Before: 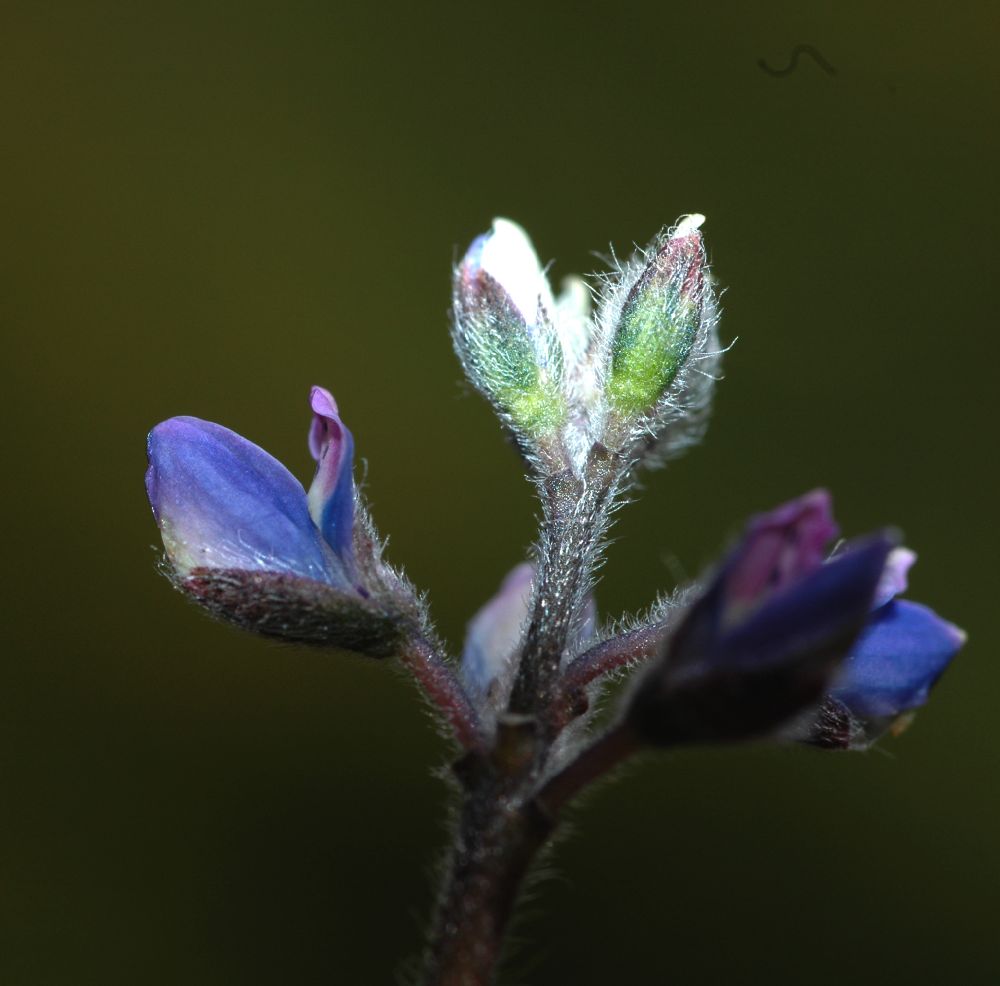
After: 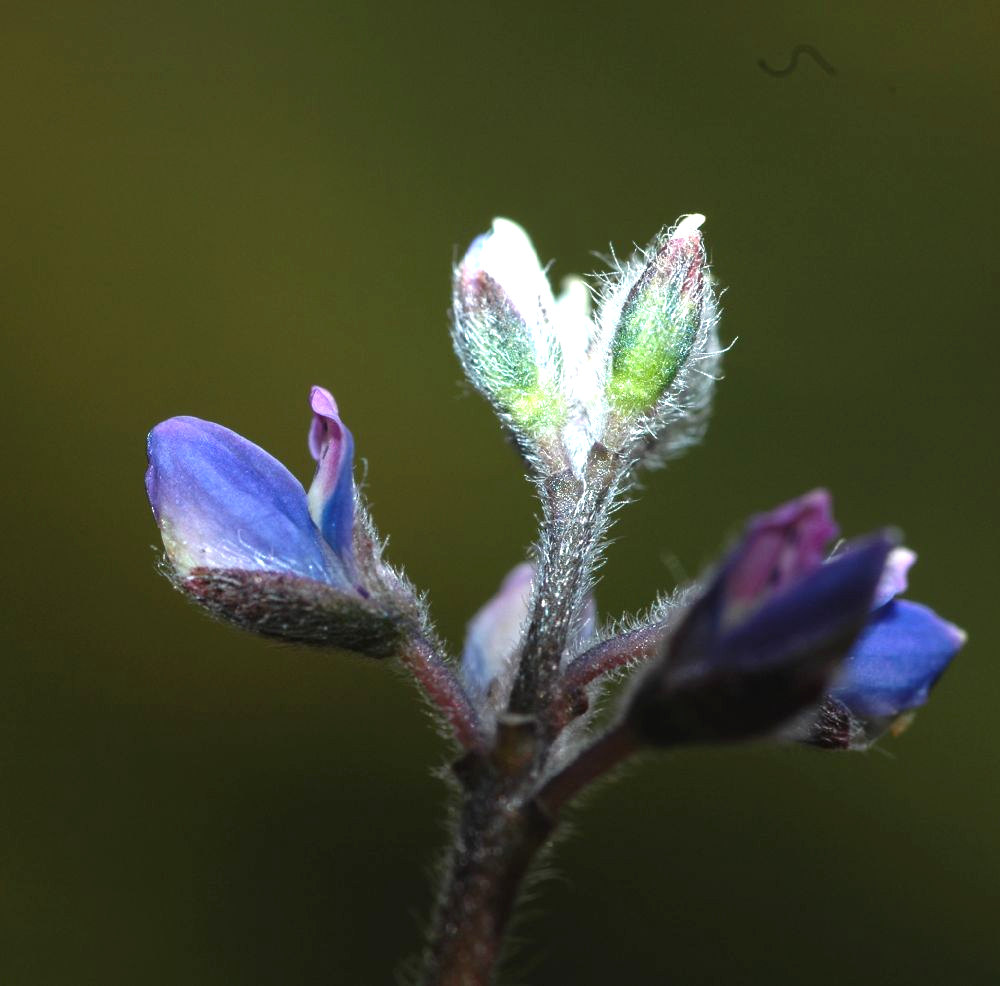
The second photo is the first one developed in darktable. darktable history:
exposure: exposure 0.669 EV, compensate highlight preservation false
